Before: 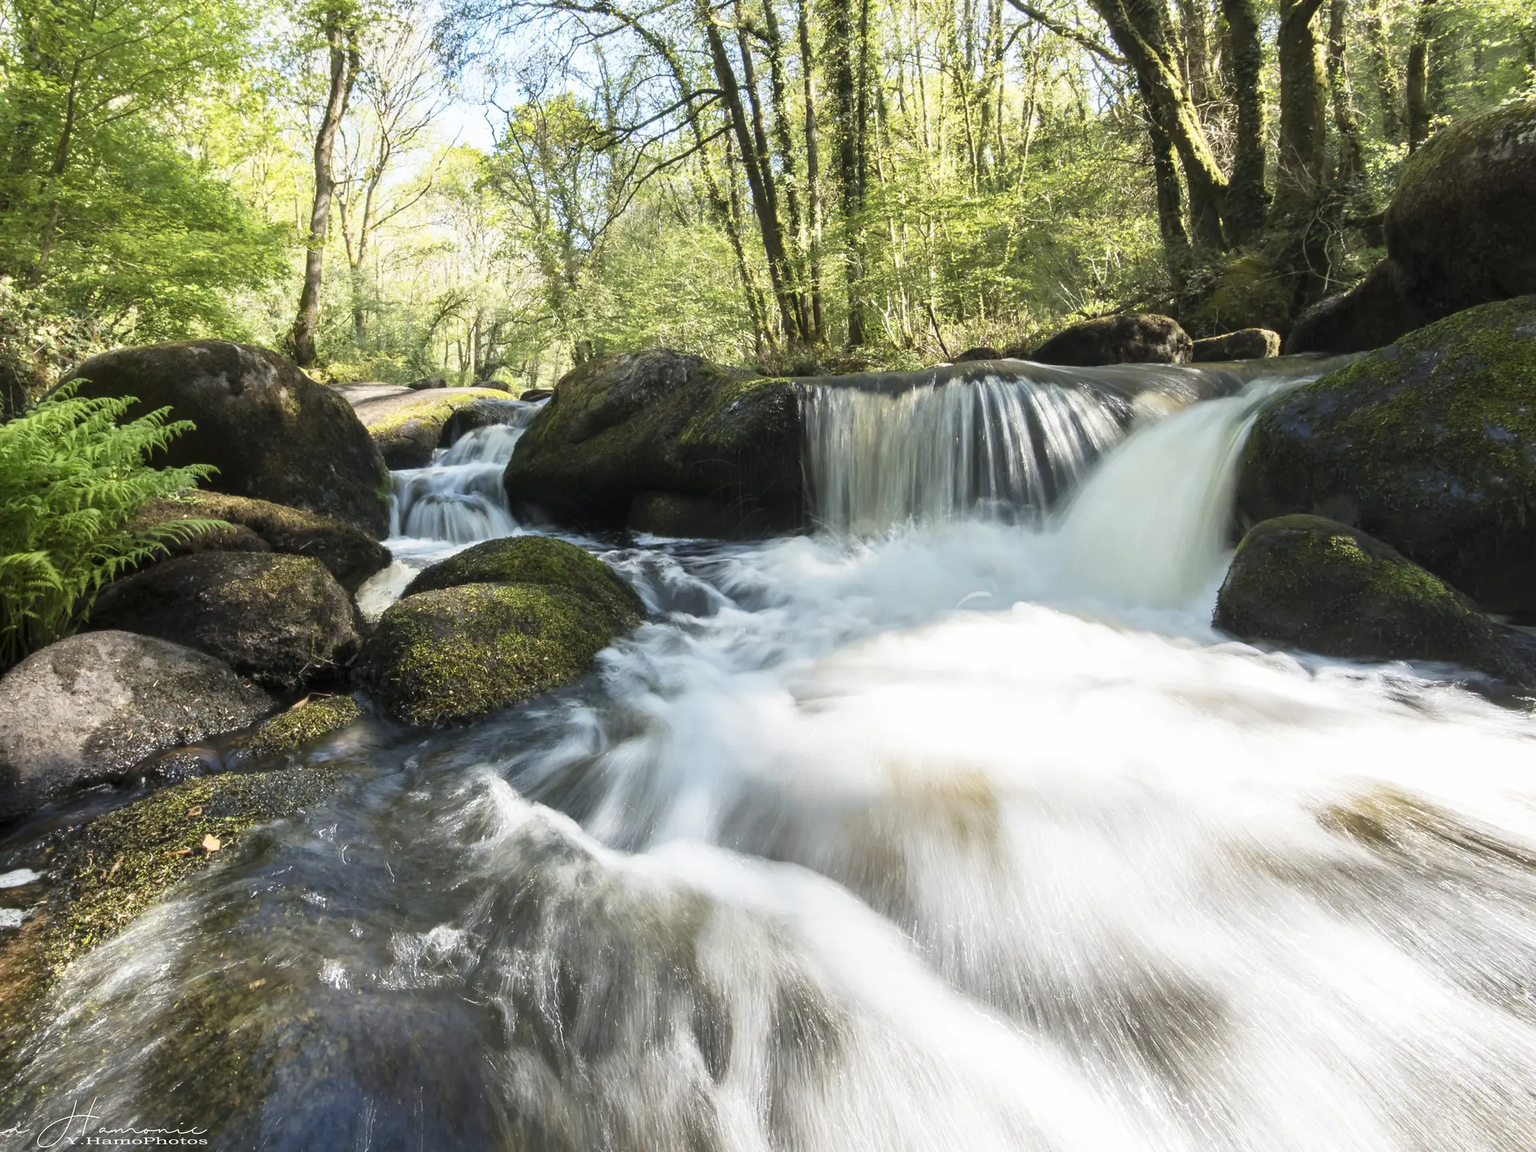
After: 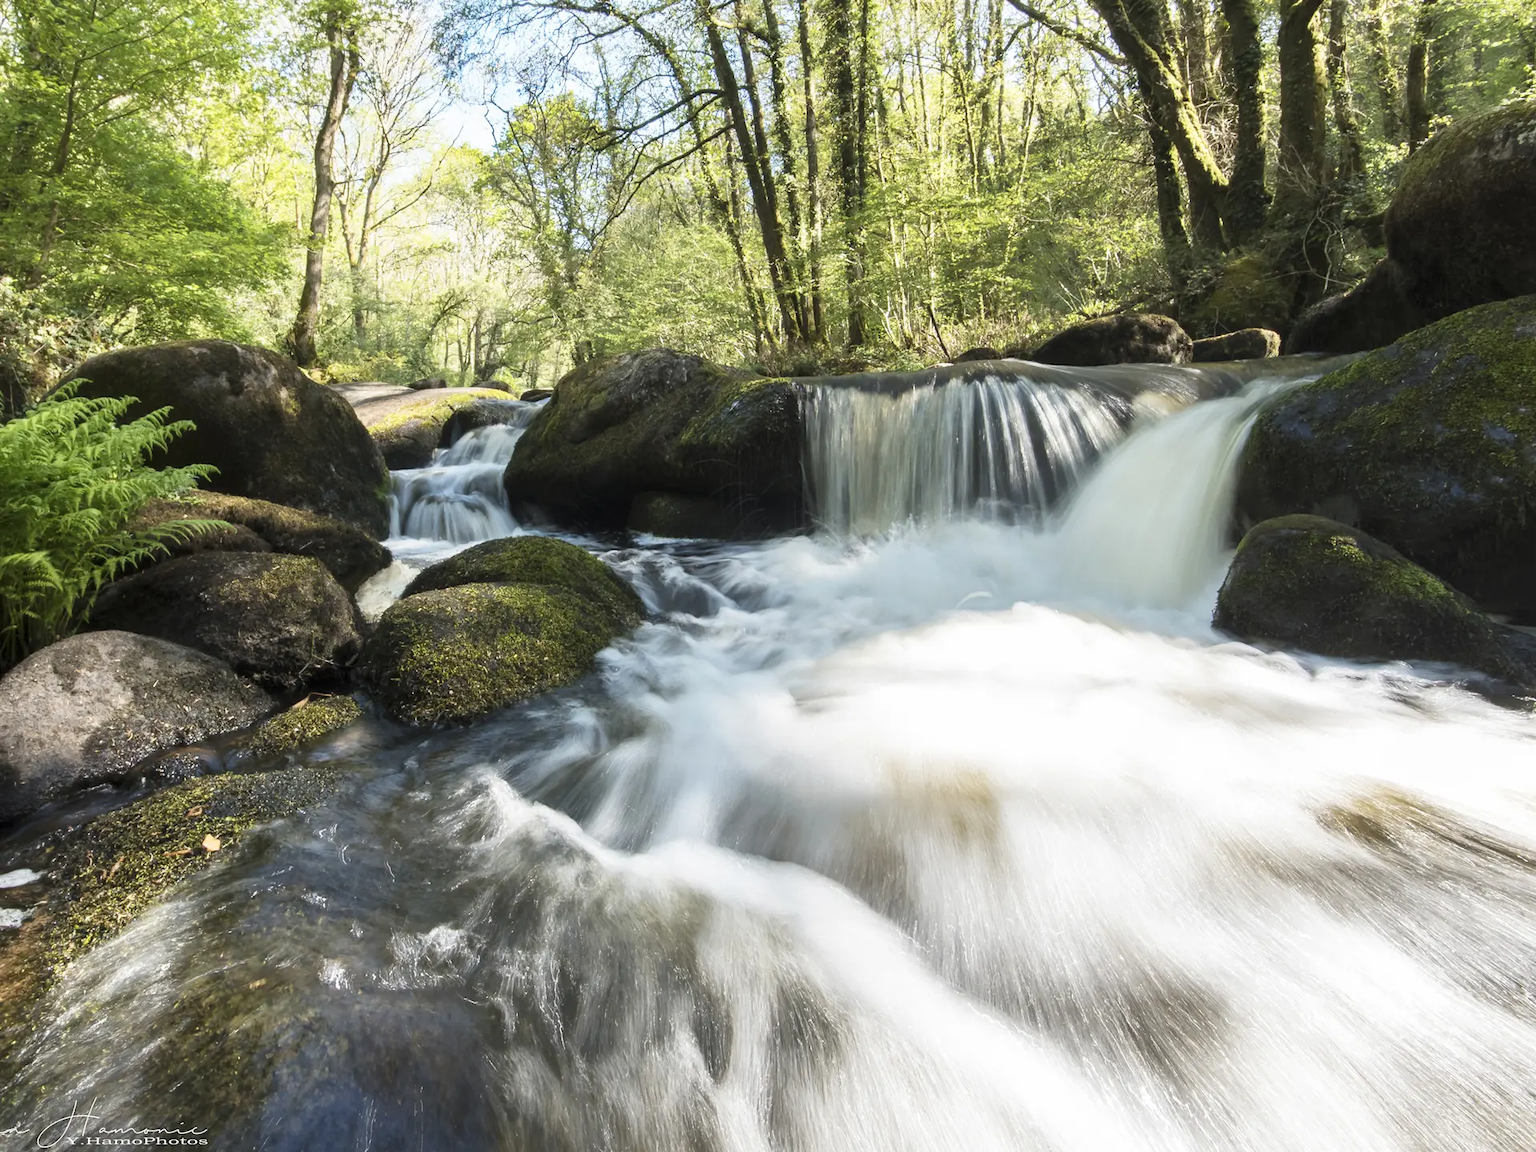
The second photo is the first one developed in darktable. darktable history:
color correction: highlights b* 0.041
